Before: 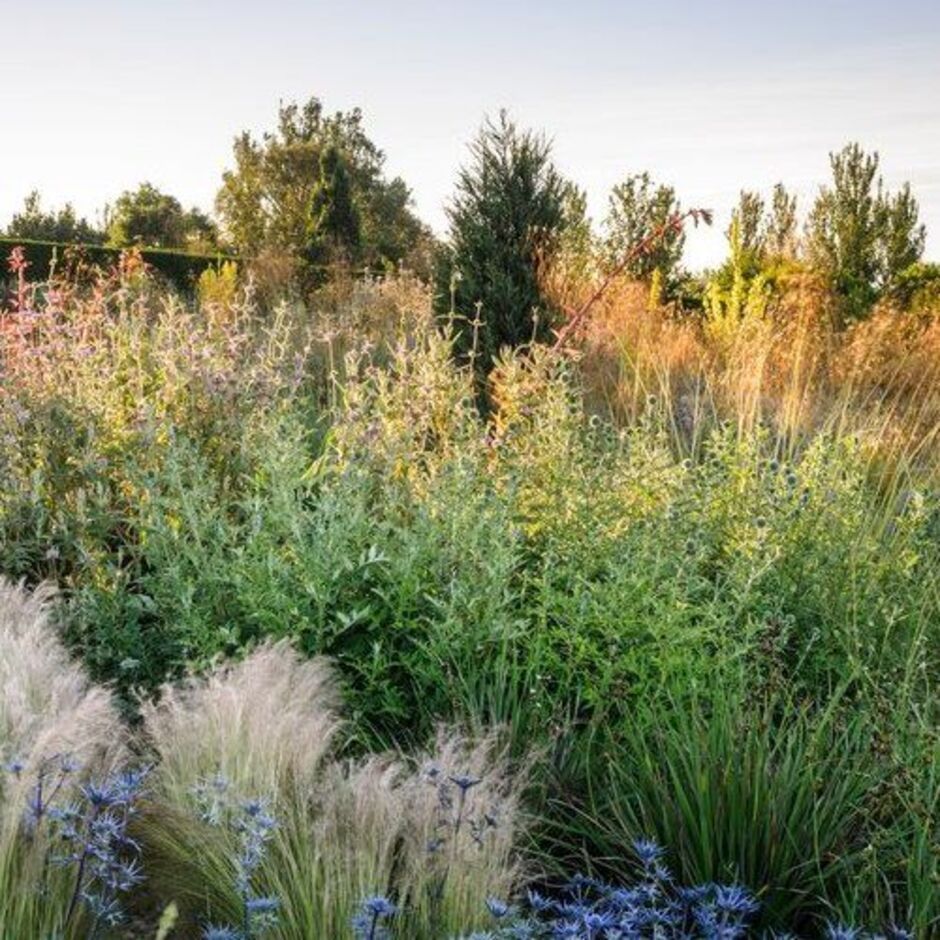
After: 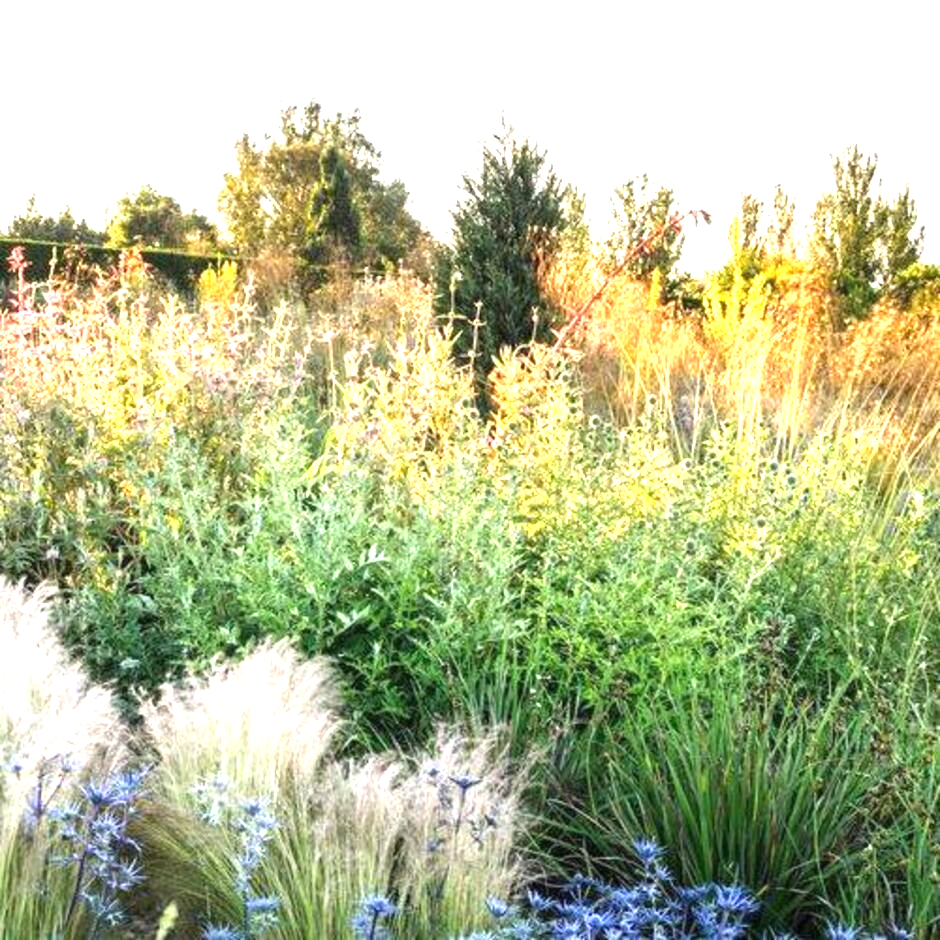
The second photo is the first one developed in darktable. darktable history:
exposure: black level correction 0, exposure 1.383 EV, compensate exposure bias true, compensate highlight preservation false
